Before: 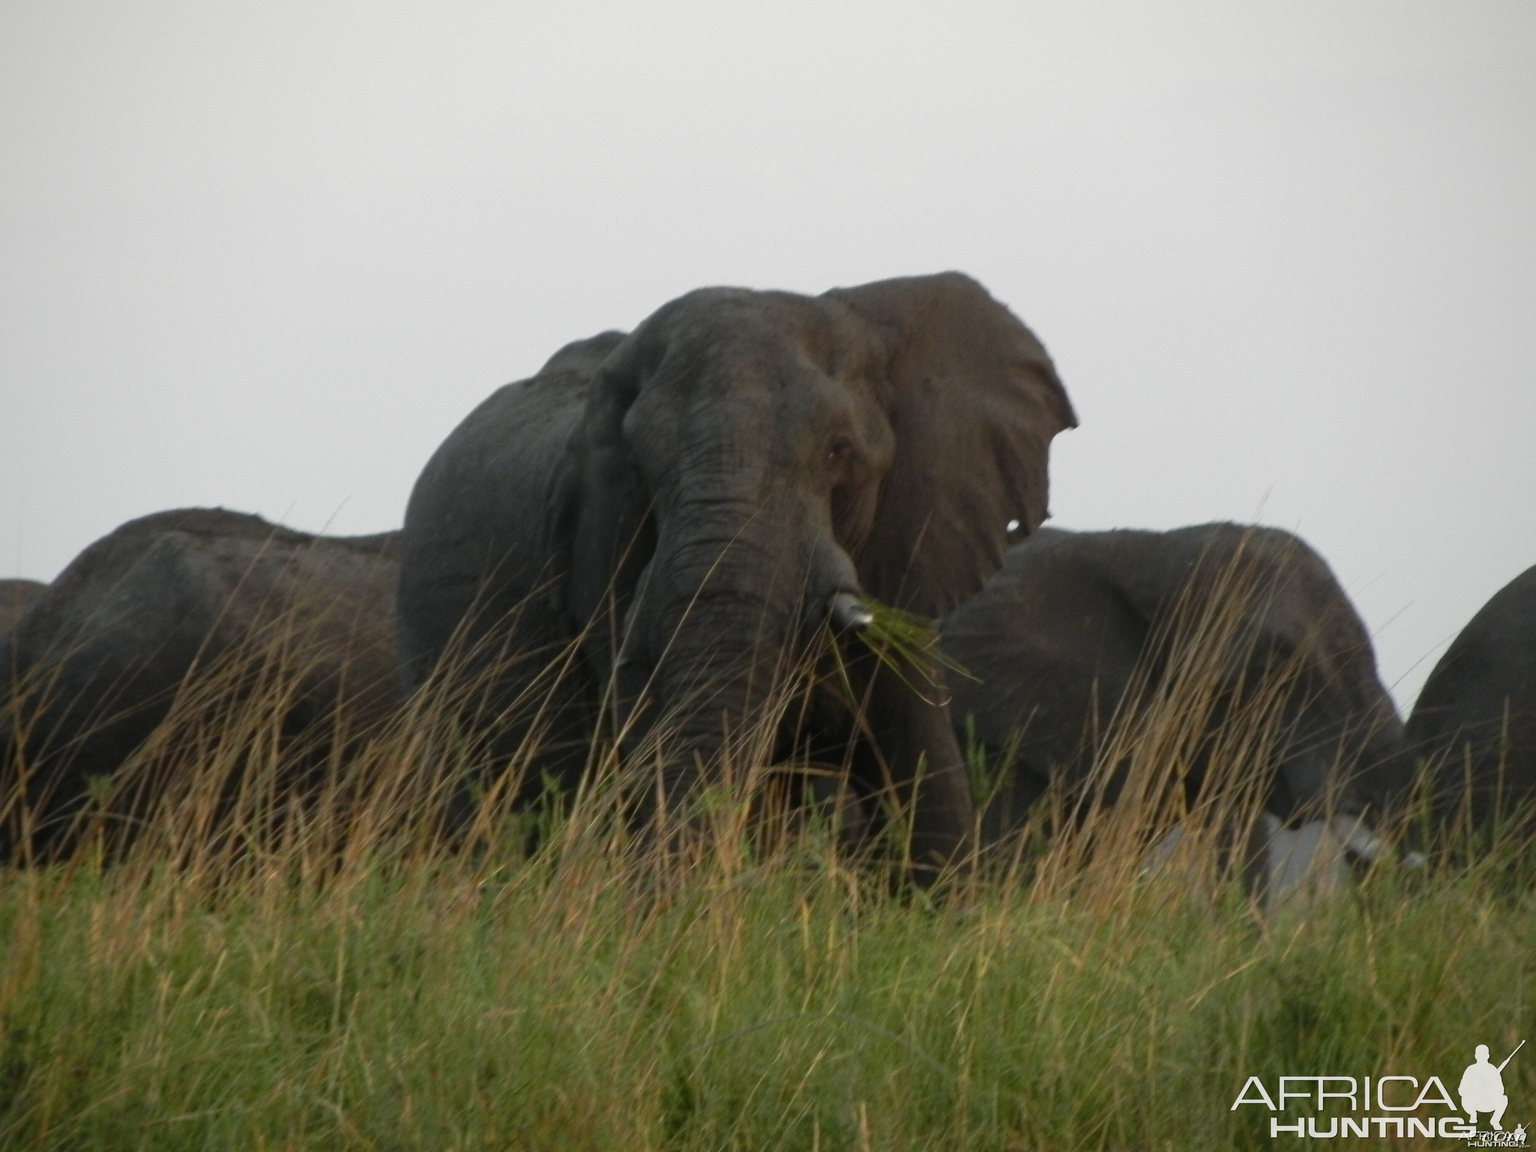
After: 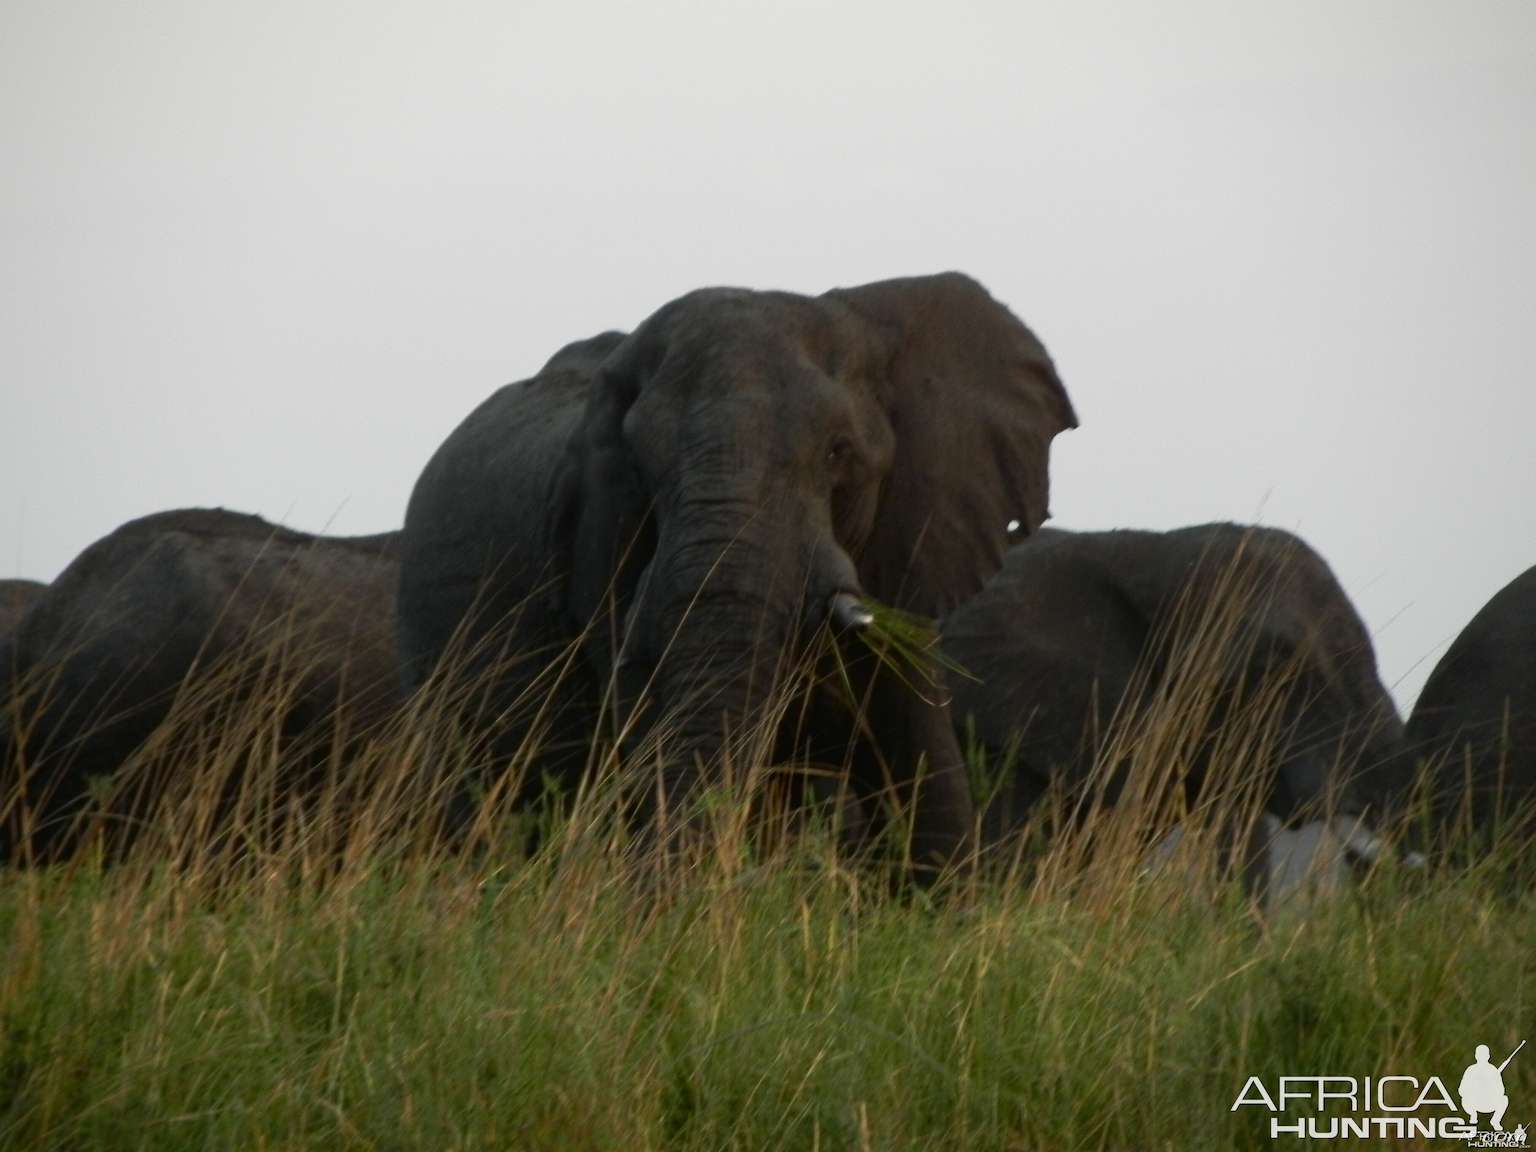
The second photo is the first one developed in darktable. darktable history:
tone curve: curves: ch0 [(0, 0) (0.003, 0.019) (0.011, 0.019) (0.025, 0.022) (0.044, 0.026) (0.069, 0.032) (0.1, 0.052) (0.136, 0.081) (0.177, 0.123) (0.224, 0.17) (0.277, 0.219) (0.335, 0.276) (0.399, 0.344) (0.468, 0.421) (0.543, 0.508) (0.623, 0.604) (0.709, 0.705) (0.801, 0.797) (0.898, 0.894) (1, 1)], color space Lab, independent channels, preserve colors none
